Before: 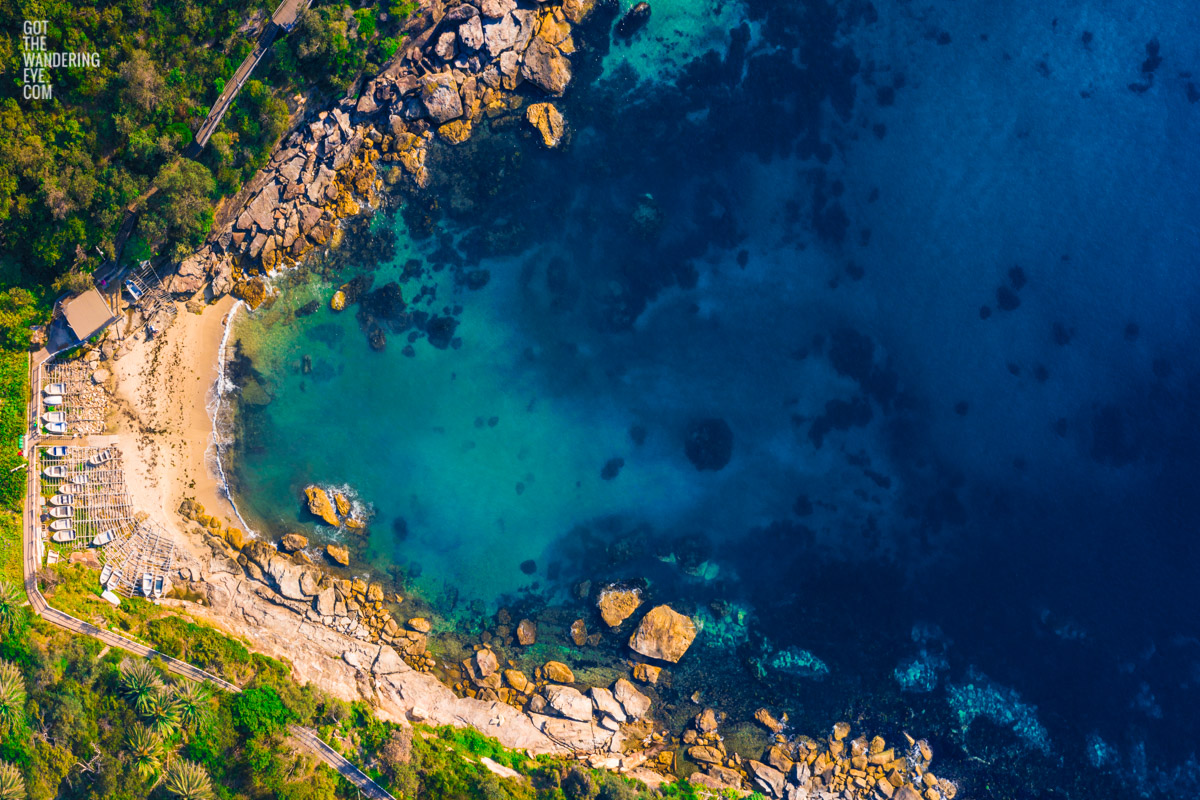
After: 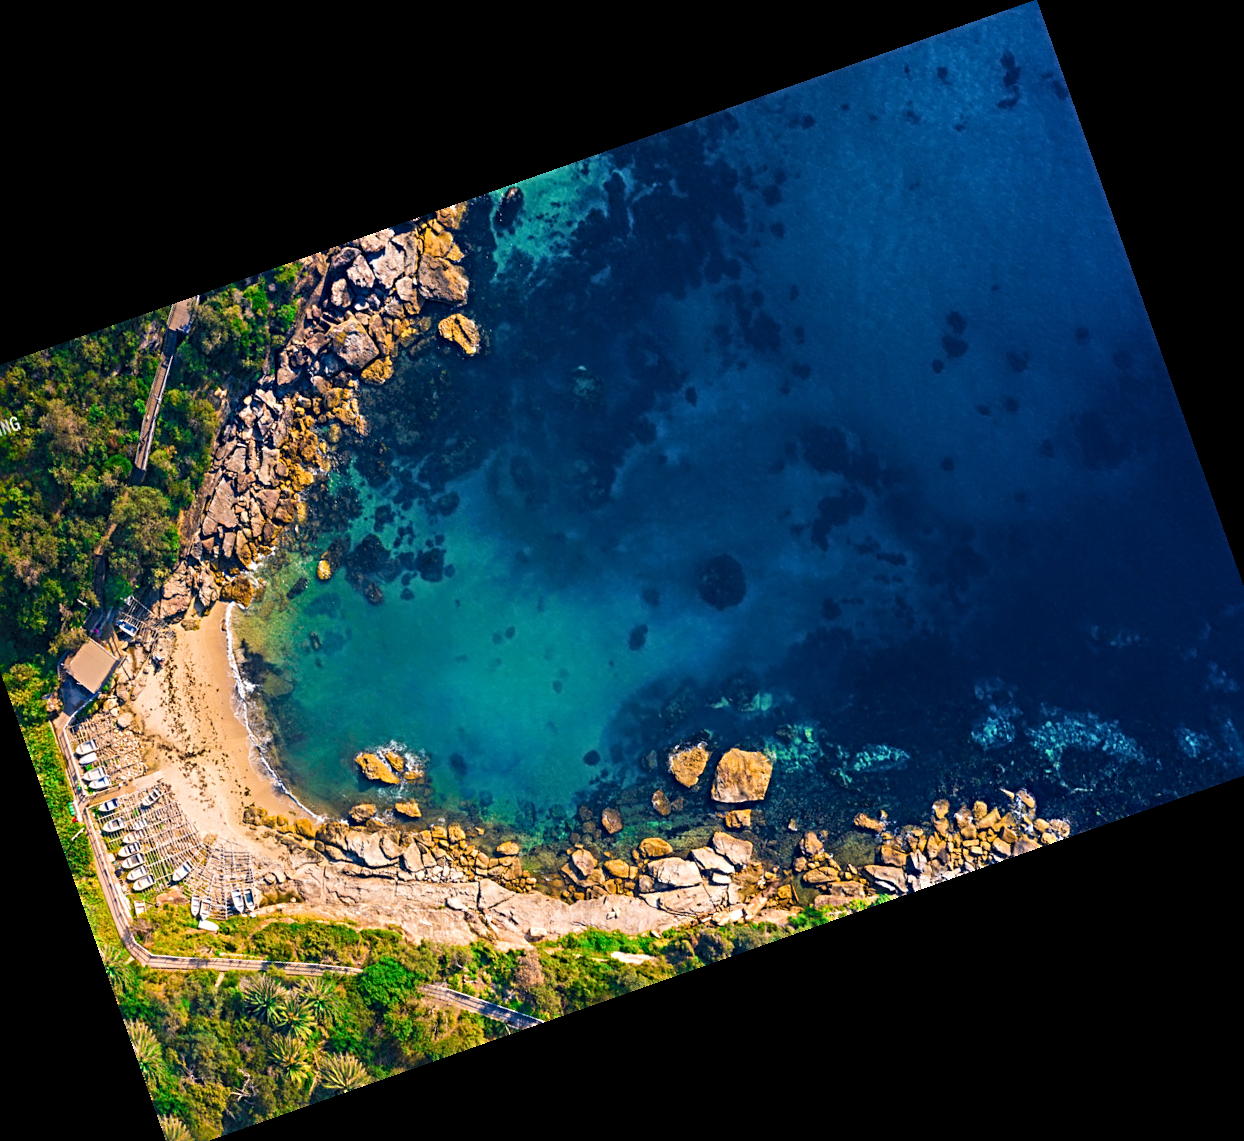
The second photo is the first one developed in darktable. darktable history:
sharpen: radius 4
crop and rotate: angle 19.43°, left 6.812%, right 4.125%, bottom 1.087%
